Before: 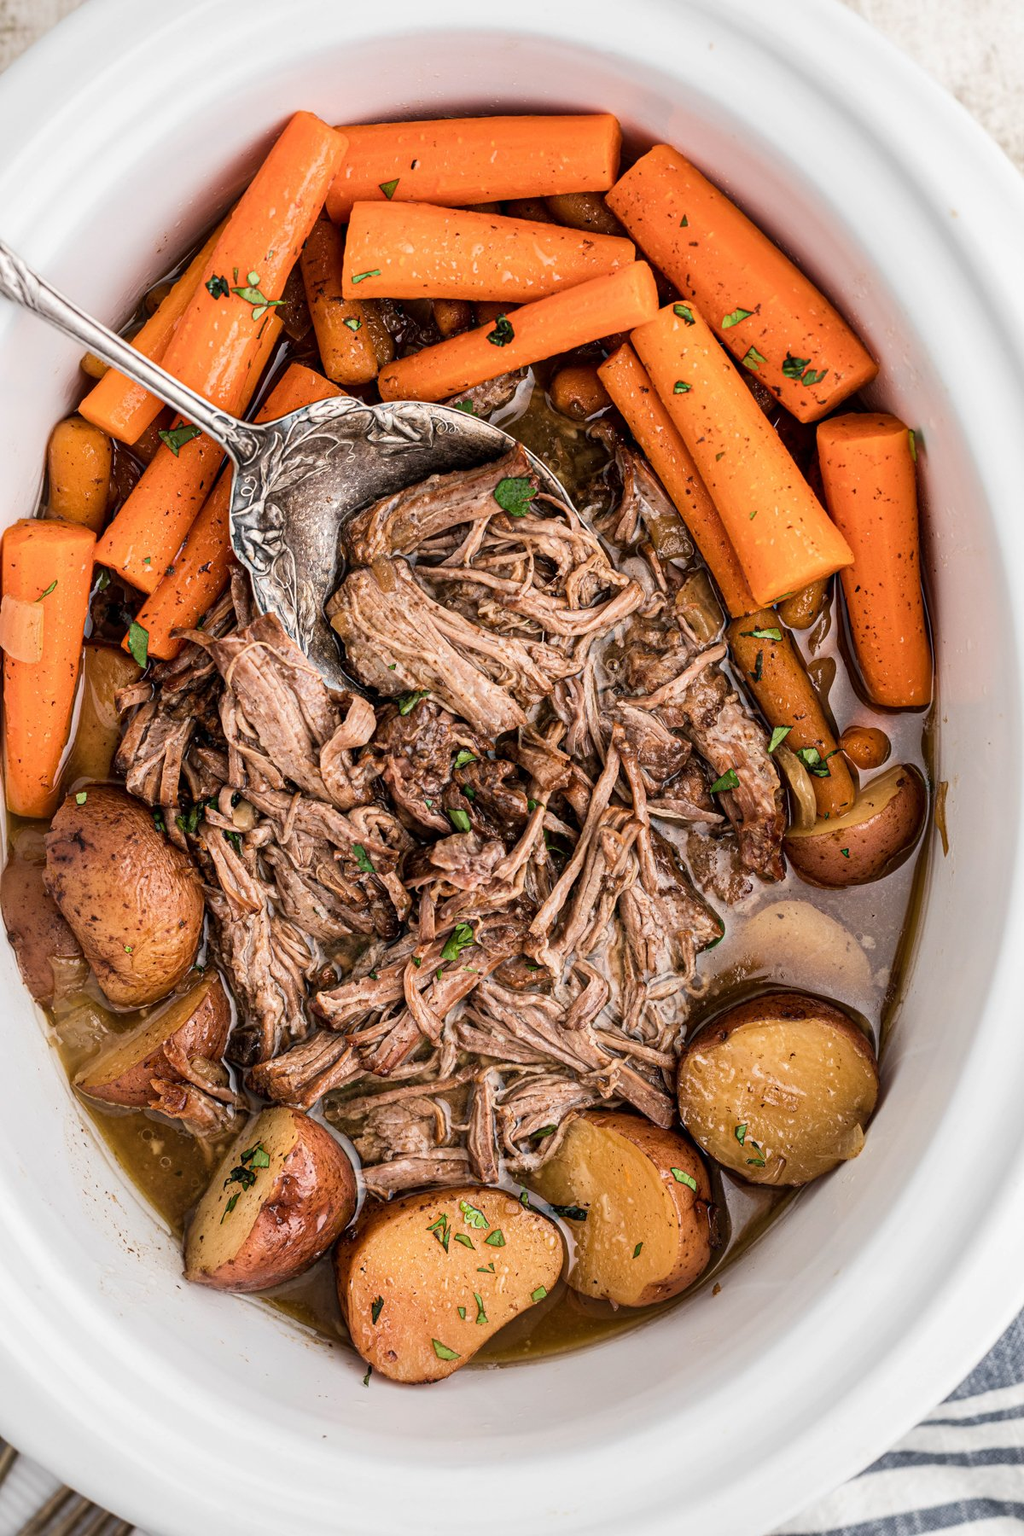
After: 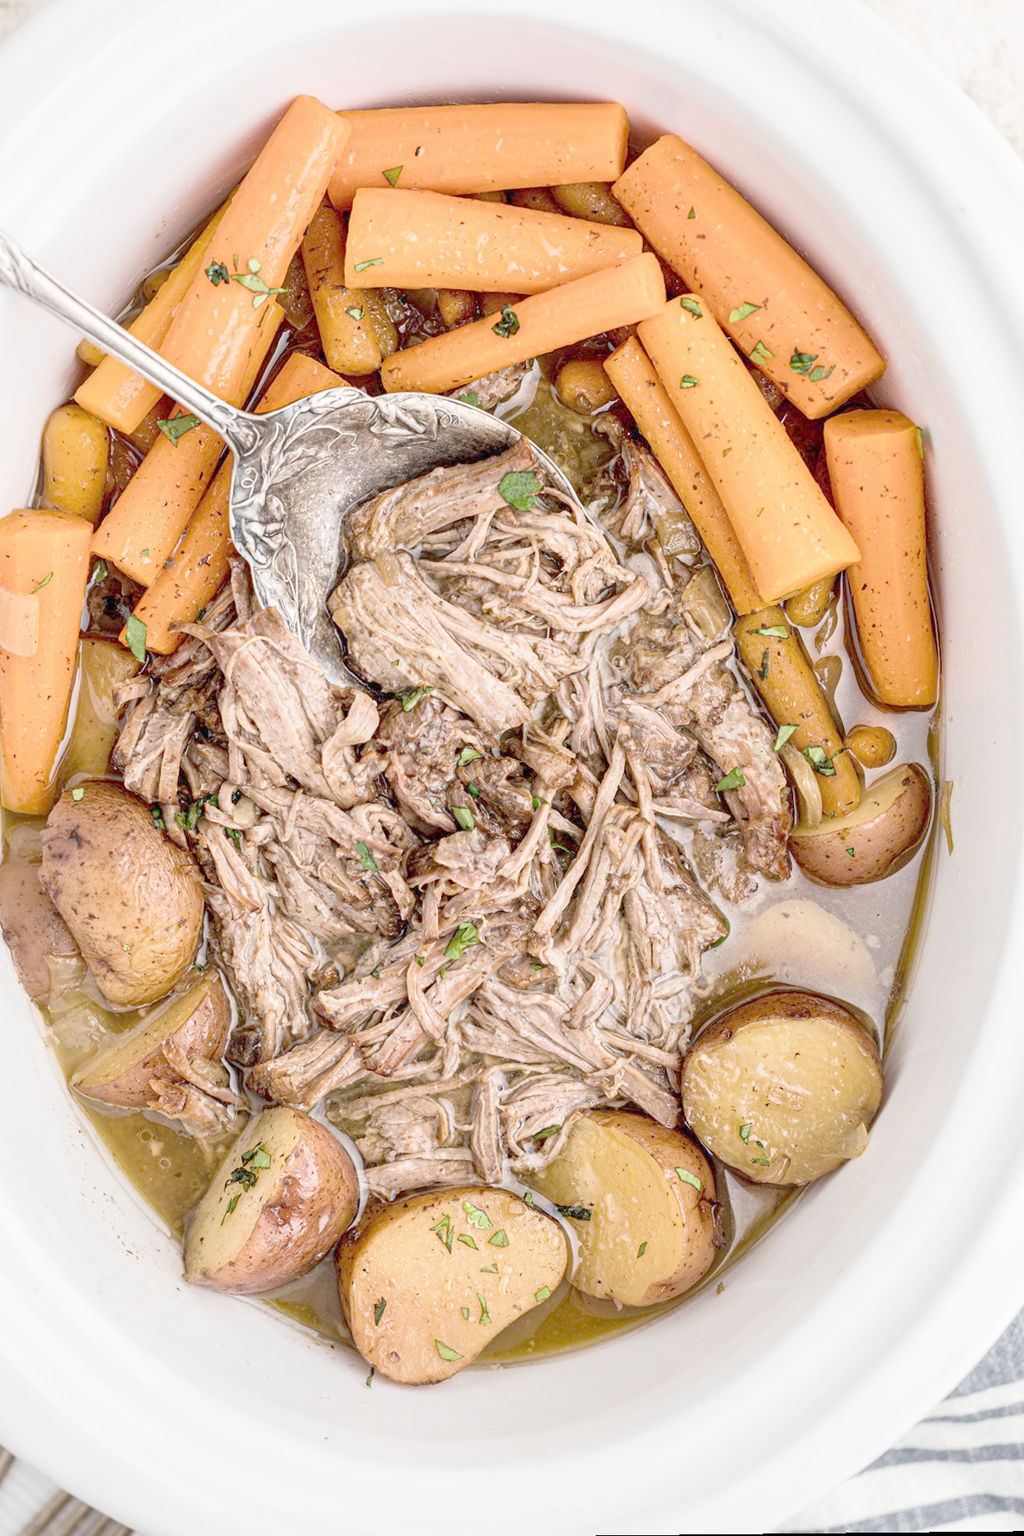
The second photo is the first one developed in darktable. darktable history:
rotate and perspective: rotation 0.174°, lens shift (vertical) 0.013, lens shift (horizontal) 0.019, shear 0.001, automatic cropping original format, crop left 0.007, crop right 0.991, crop top 0.016, crop bottom 0.997
